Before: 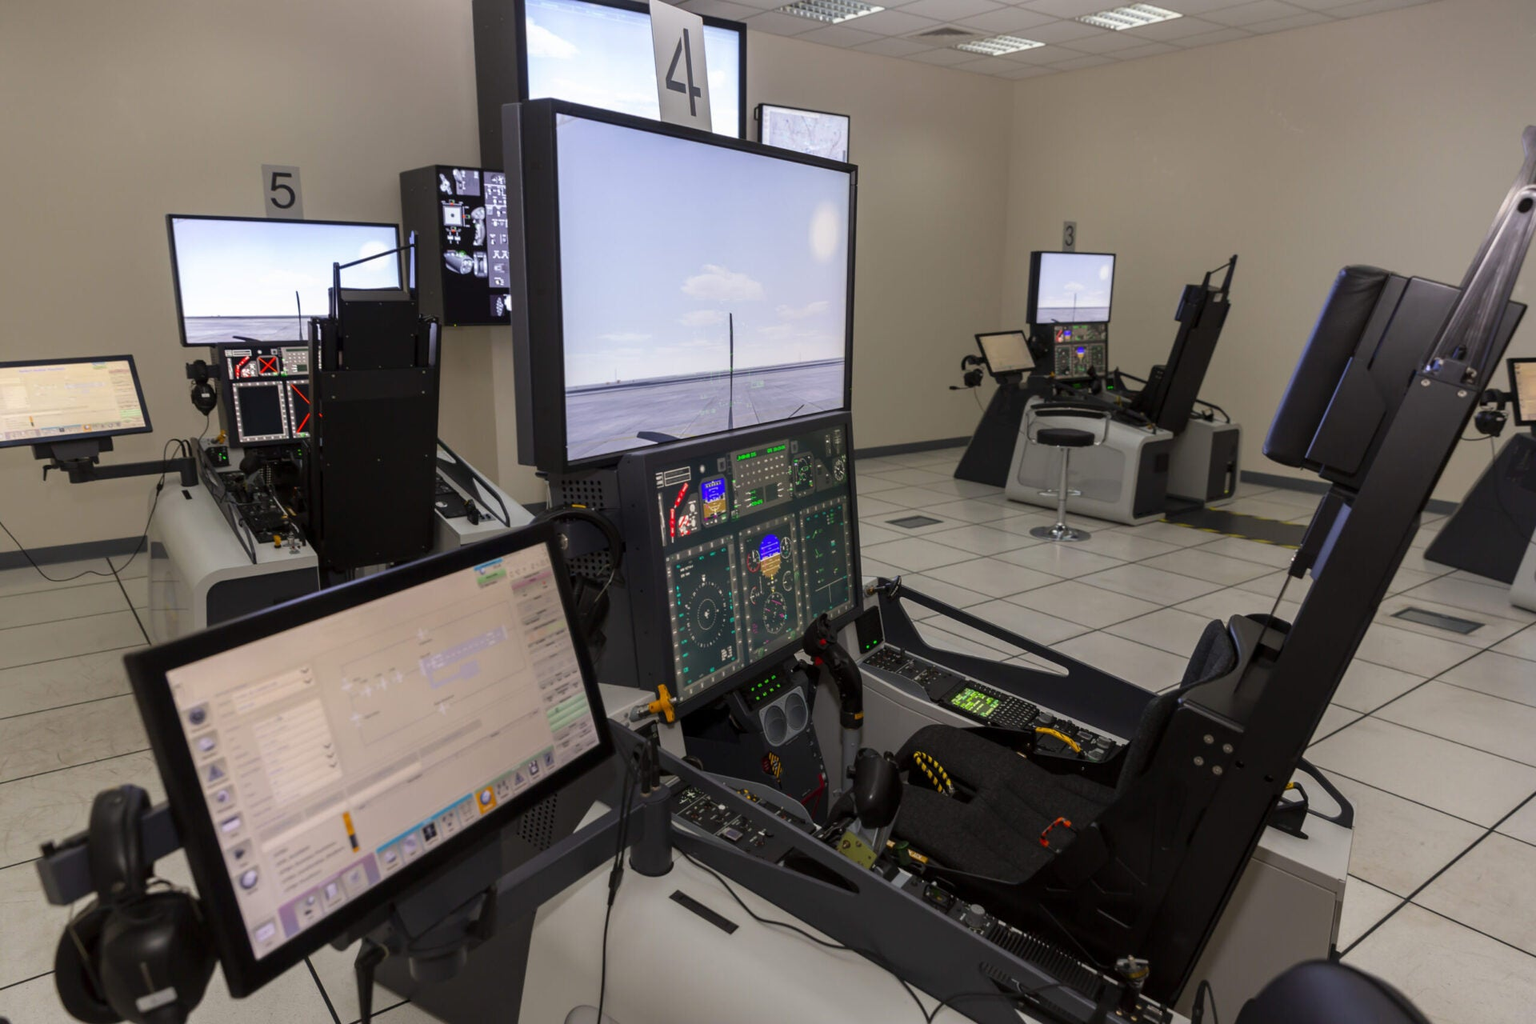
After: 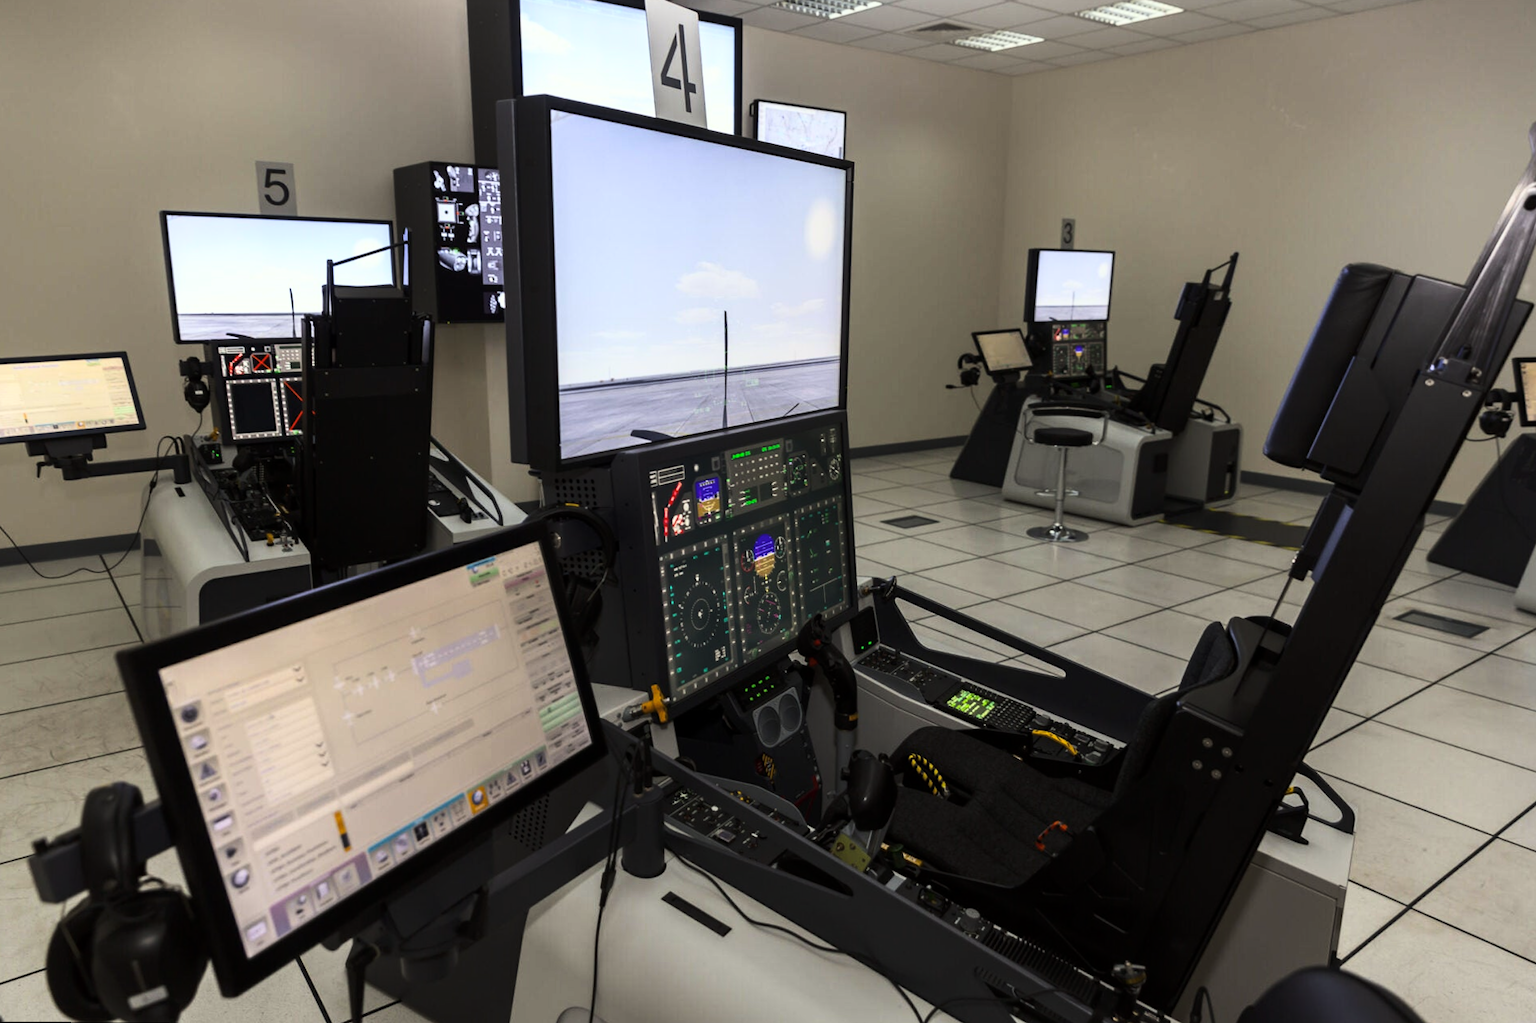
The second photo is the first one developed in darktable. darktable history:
tone curve: curves: ch0 [(0, 0) (0.004, 0.001) (0.133, 0.078) (0.325, 0.241) (0.832, 0.917) (1, 1)], color space Lab, linked channels, preserve colors none
rotate and perspective: rotation 0.192°, lens shift (horizontal) -0.015, crop left 0.005, crop right 0.996, crop top 0.006, crop bottom 0.99
color correction: highlights a* -2.68, highlights b* 2.57
